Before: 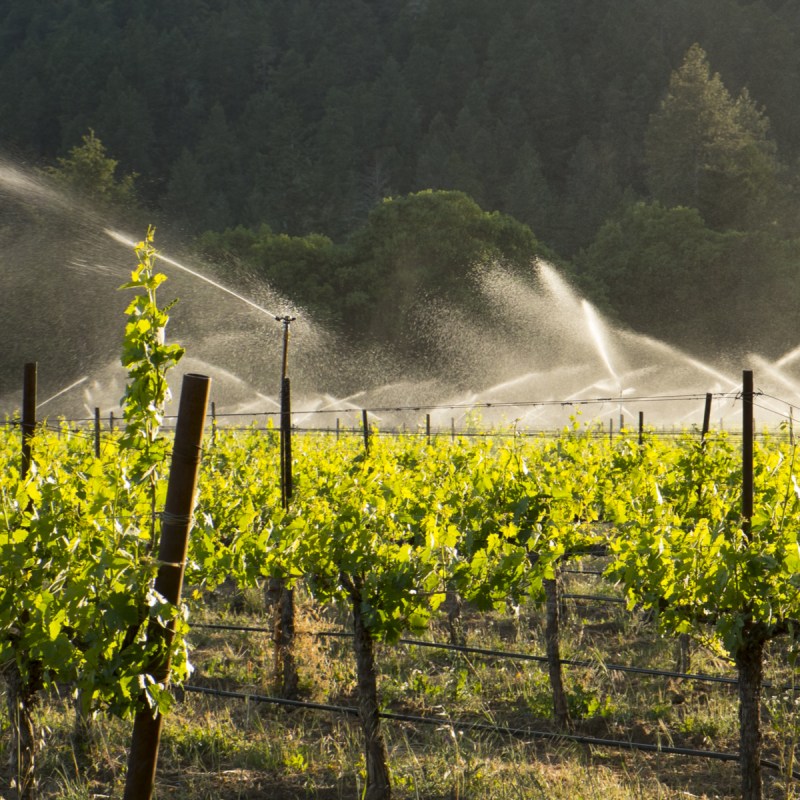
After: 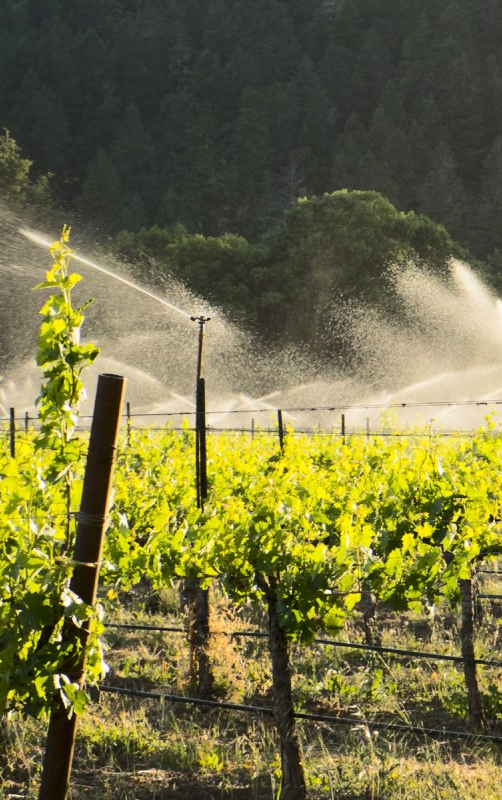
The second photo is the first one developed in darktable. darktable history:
crop: left 10.644%, right 26.528%
rgb curve: curves: ch0 [(0, 0) (0.284, 0.292) (0.505, 0.644) (1, 1)], compensate middle gray true
